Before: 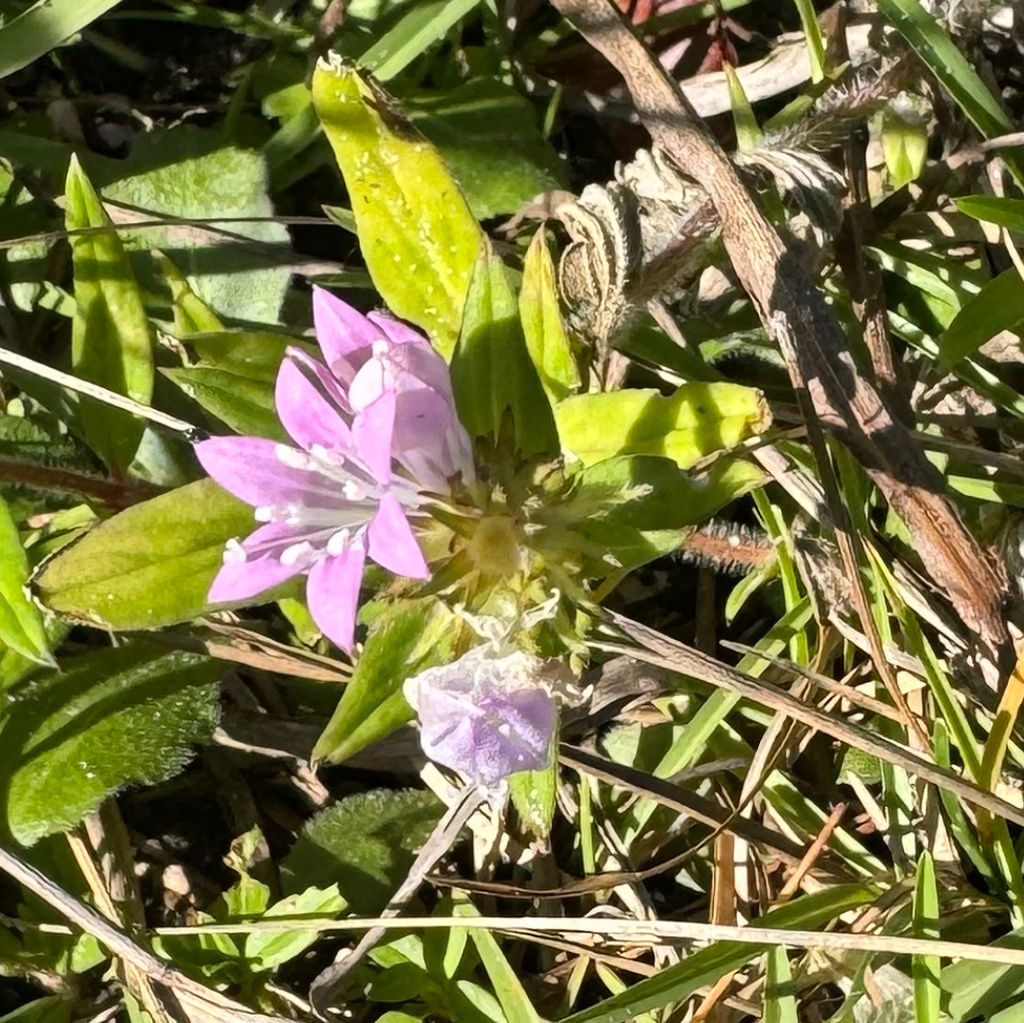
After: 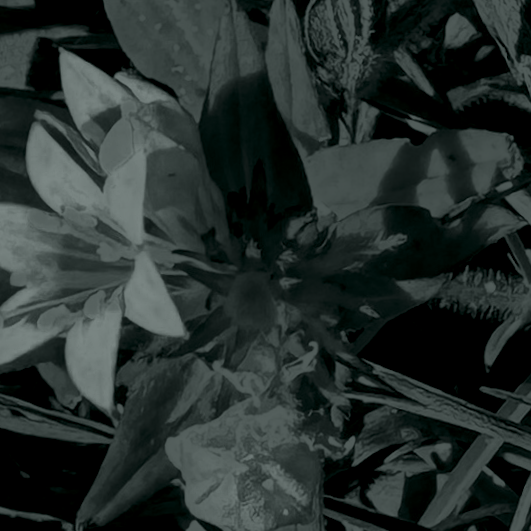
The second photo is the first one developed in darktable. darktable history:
color zones: curves: ch0 [(0, 0.613) (0.01, 0.613) (0.245, 0.448) (0.498, 0.529) (0.642, 0.665) (0.879, 0.777) (0.99, 0.613)]; ch1 [(0, 0.035) (0.121, 0.189) (0.259, 0.197) (0.415, 0.061) (0.589, 0.022) (0.732, 0.022) (0.857, 0.026) (0.991, 0.053)]
rotate and perspective: rotation -2.29°, automatic cropping off
colorize: hue 90°, saturation 19%, lightness 1.59%, version 1
local contrast: mode bilateral grid, contrast 20, coarseness 50, detail 130%, midtone range 0.2
shadows and highlights: shadows 0, highlights 40
crop: left 25%, top 25%, right 25%, bottom 25%
